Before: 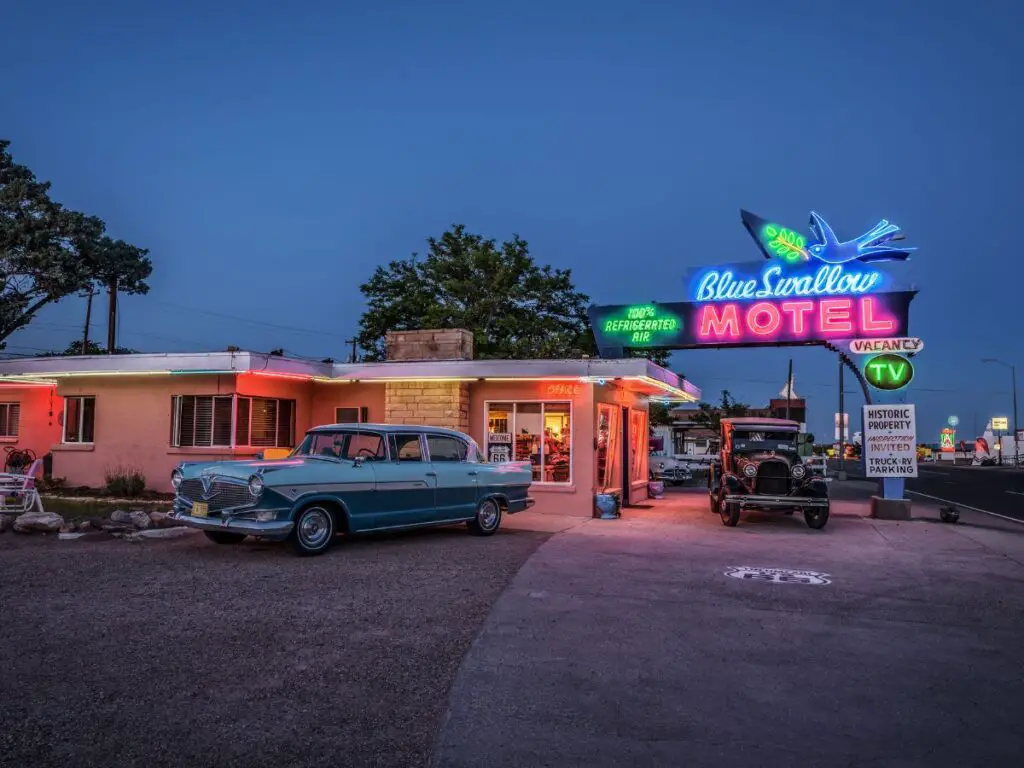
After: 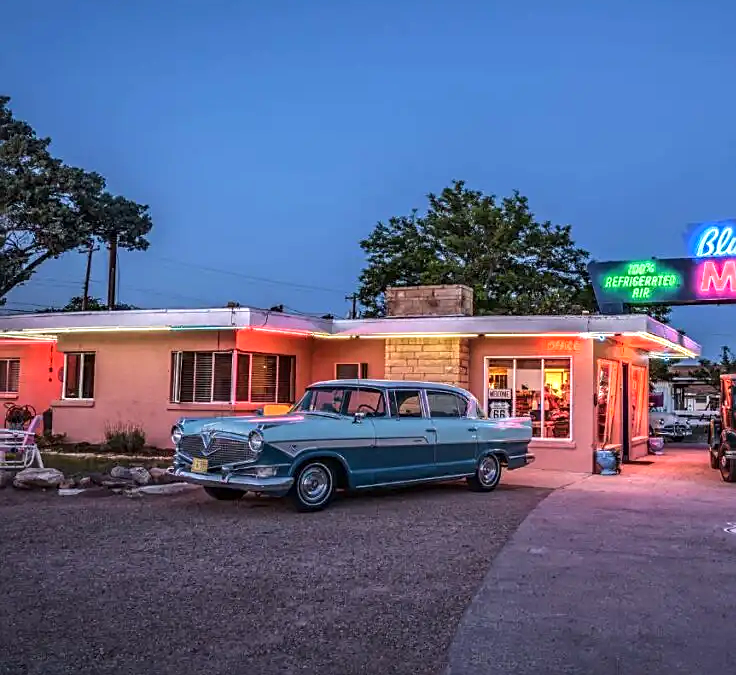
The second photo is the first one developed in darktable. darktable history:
exposure: black level correction 0, exposure 0.7 EV, compensate exposure bias true, compensate highlight preservation false
crop: top 5.803%, right 27.864%, bottom 5.804%
sharpen: on, module defaults
